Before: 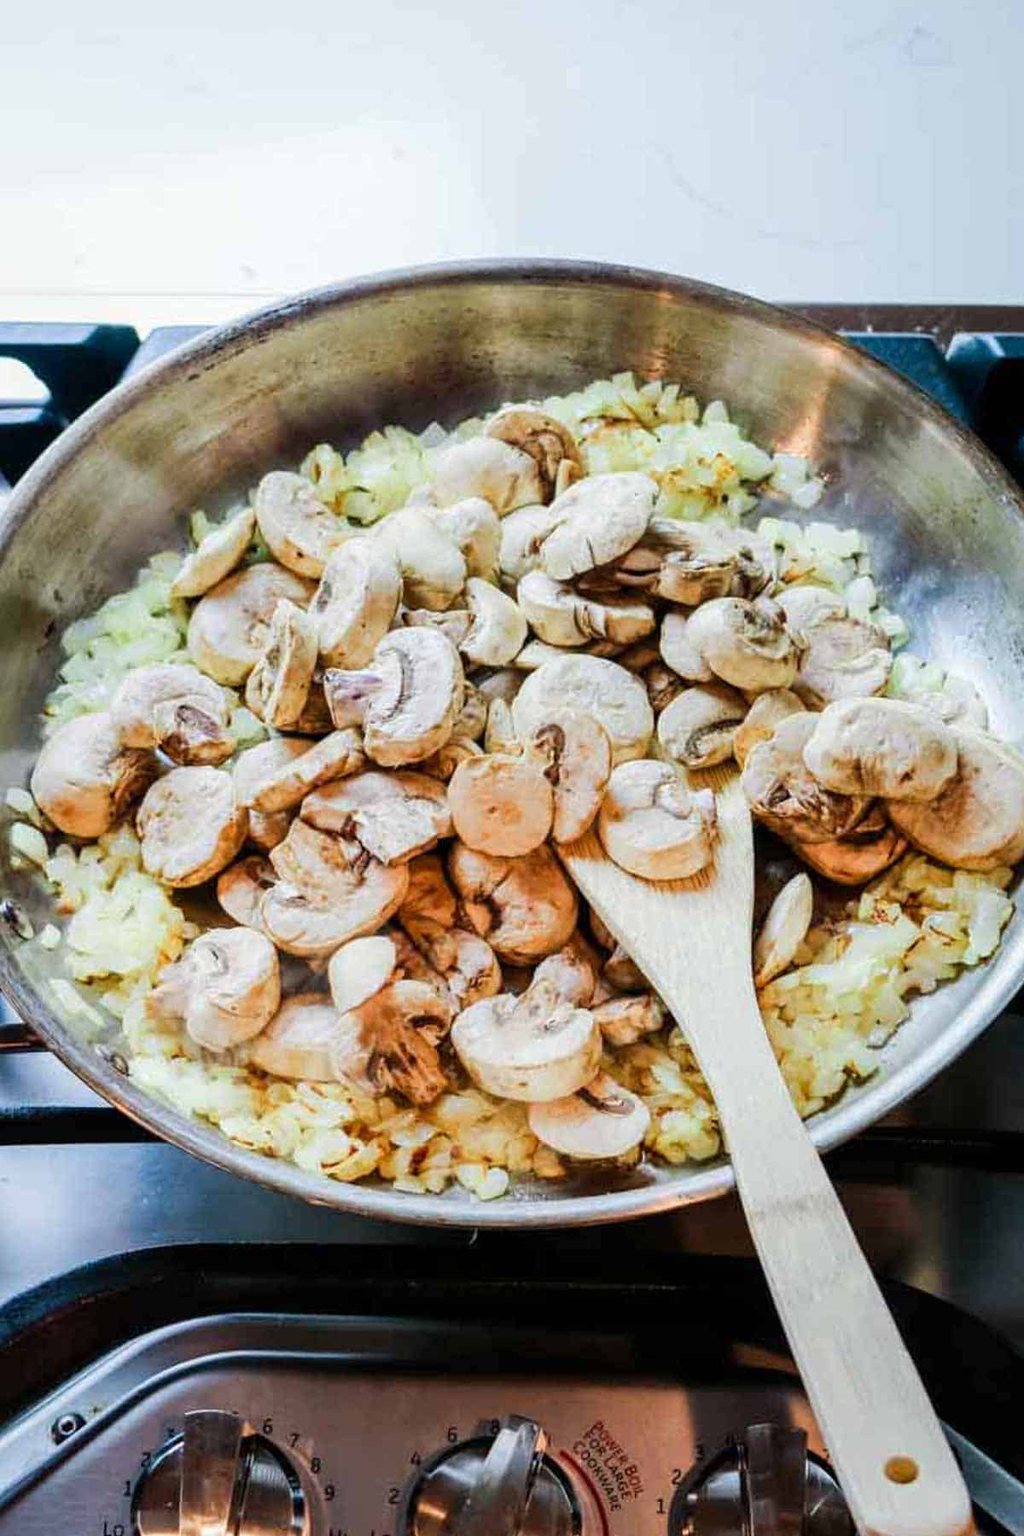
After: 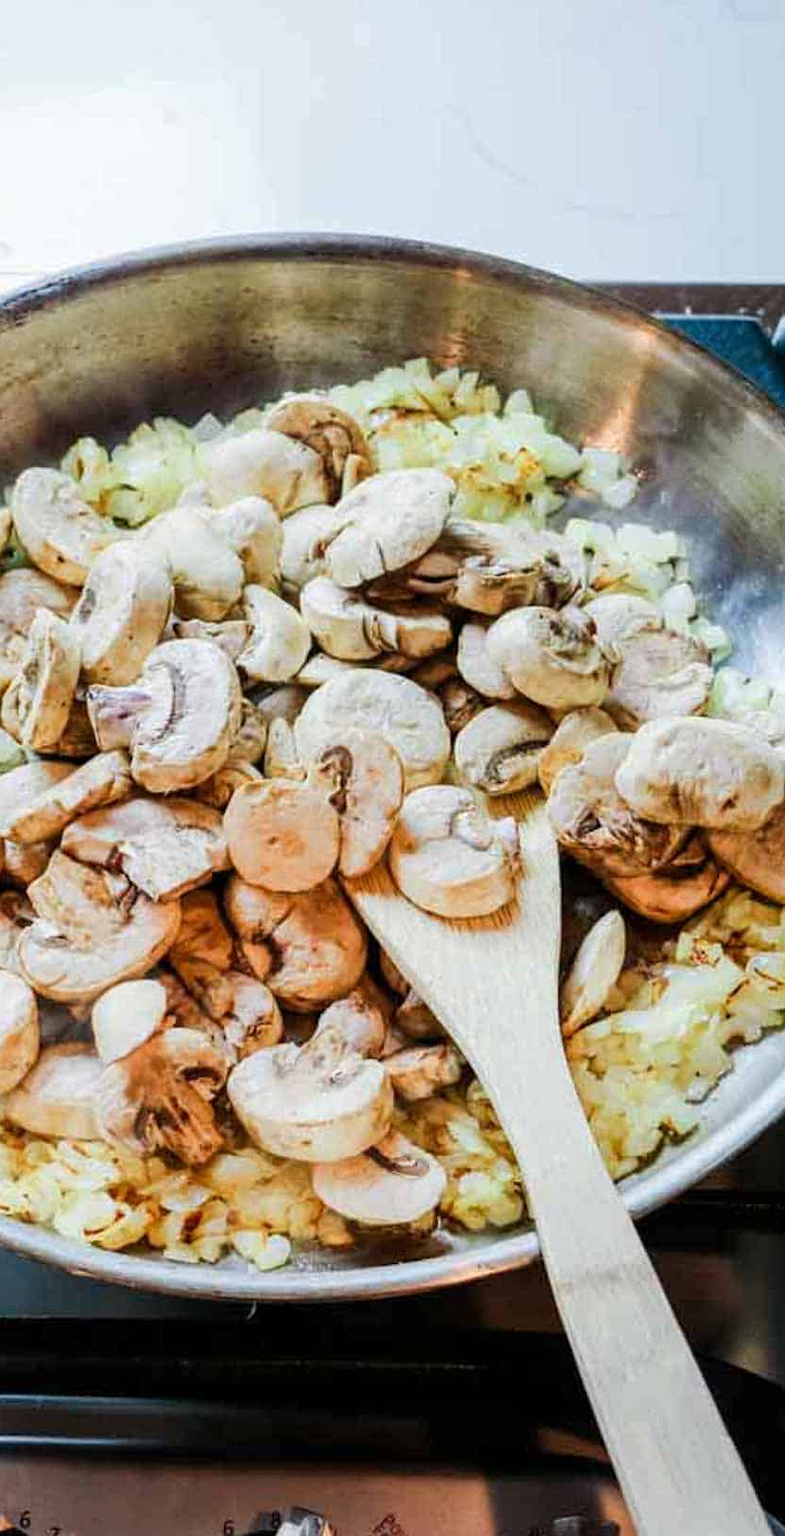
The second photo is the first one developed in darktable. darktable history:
crop and rotate: left 23.988%, top 3.057%, right 6.312%, bottom 6.147%
